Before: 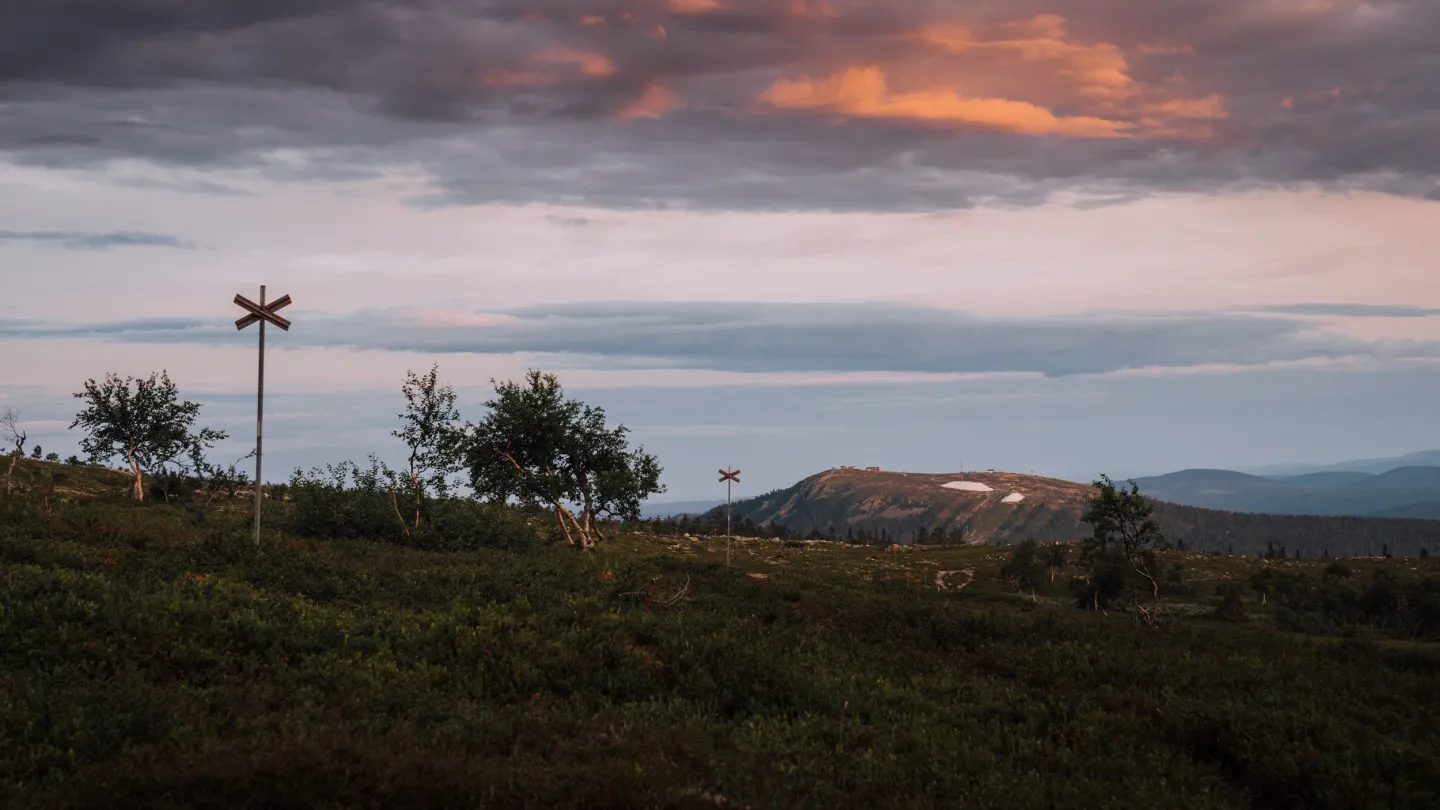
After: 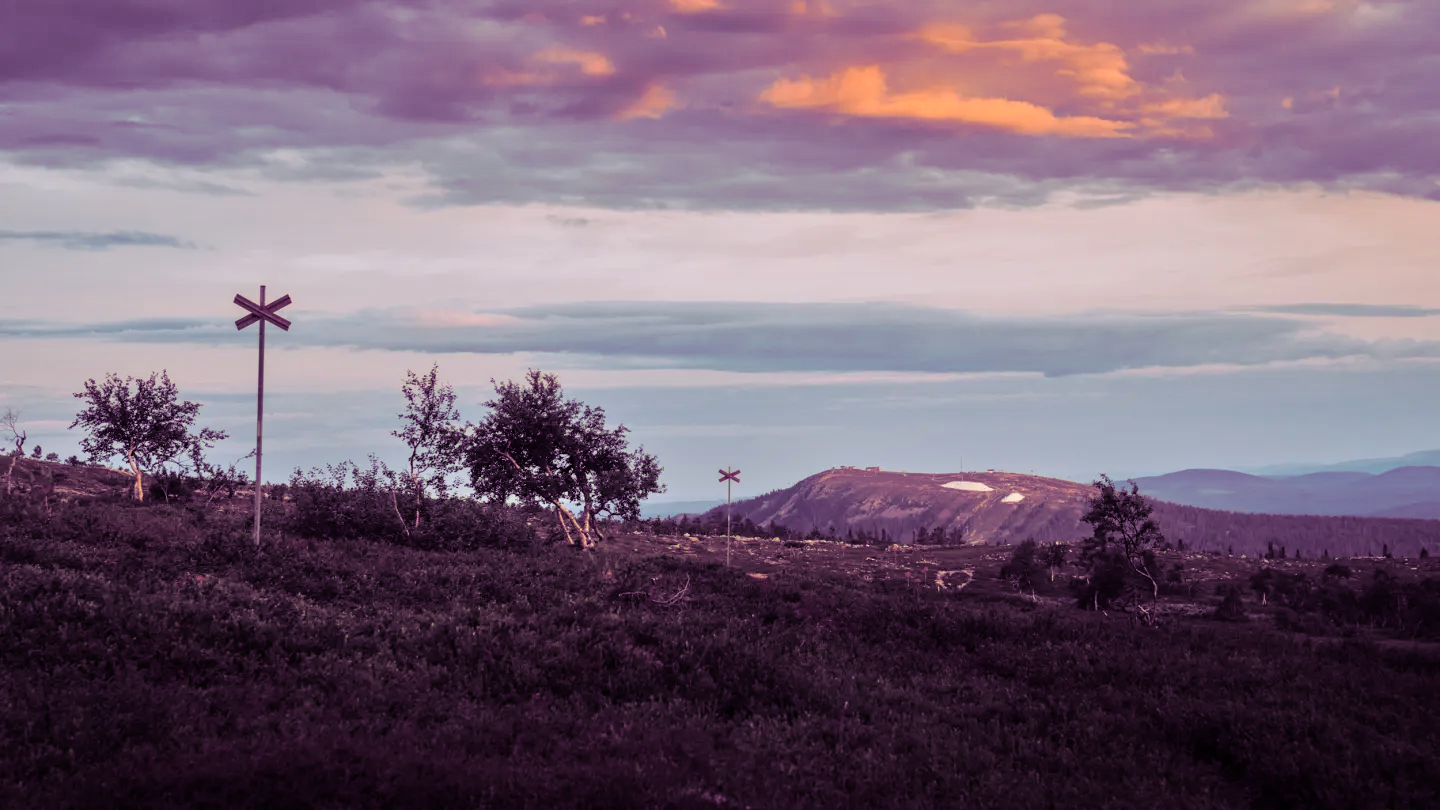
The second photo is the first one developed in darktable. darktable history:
split-toning: shadows › hue 277.2°, shadows › saturation 0.74
tone equalizer: -7 EV 0.15 EV, -6 EV 0.6 EV, -5 EV 1.15 EV, -4 EV 1.33 EV, -3 EV 1.15 EV, -2 EV 0.6 EV, -1 EV 0.15 EV, mask exposure compensation -0.5 EV
